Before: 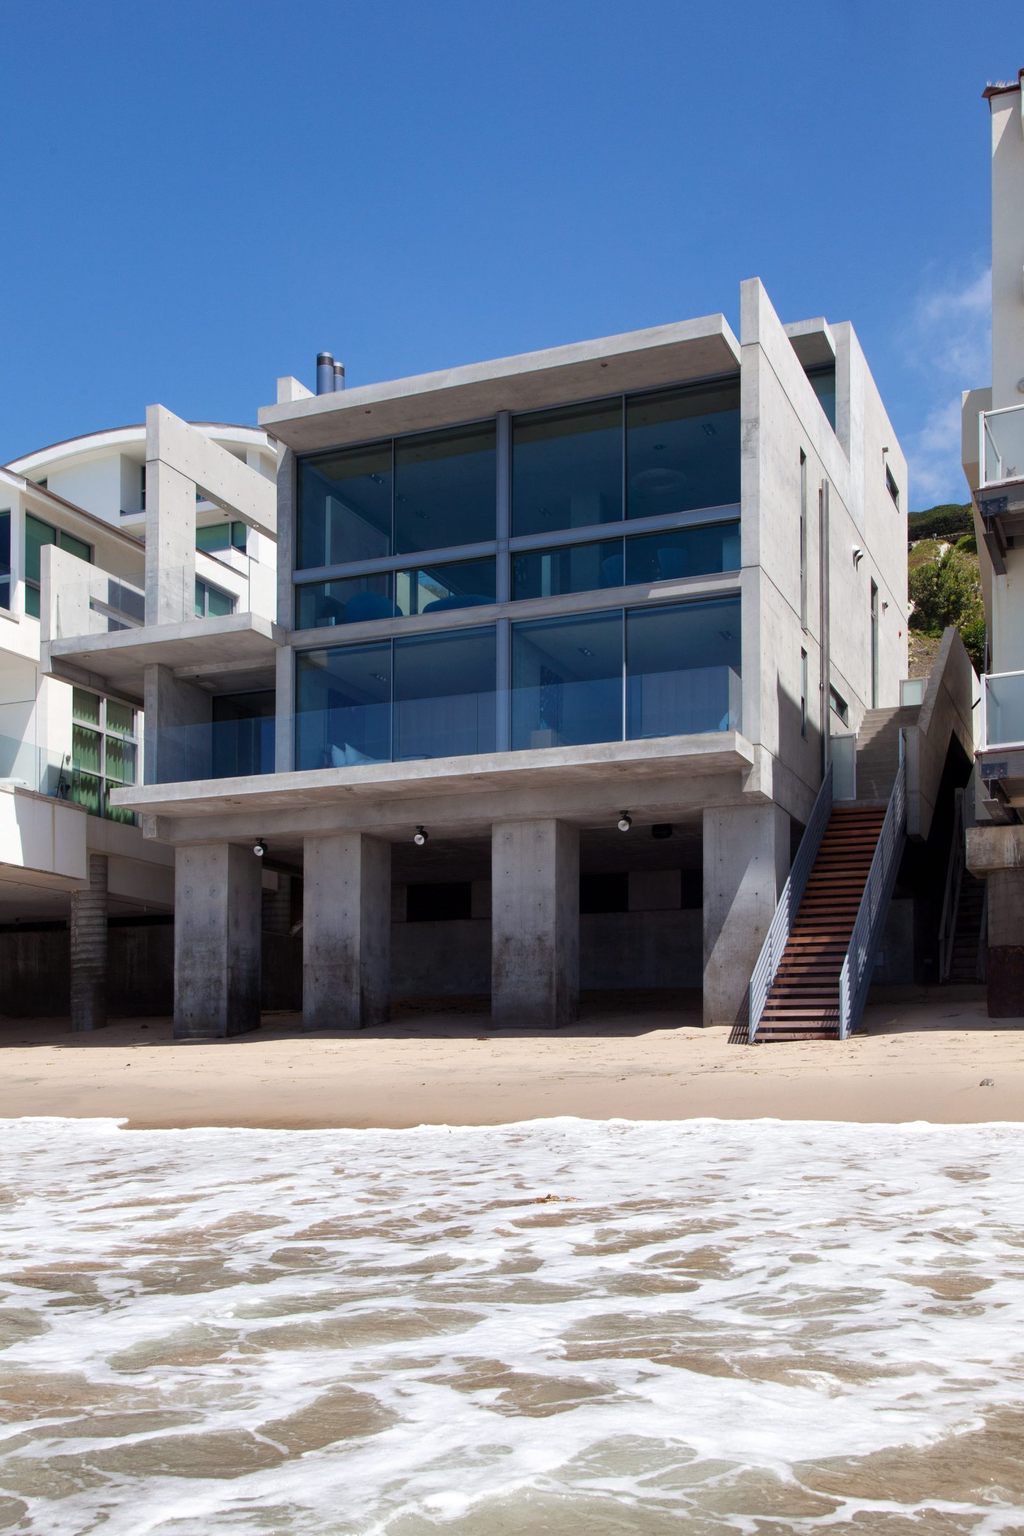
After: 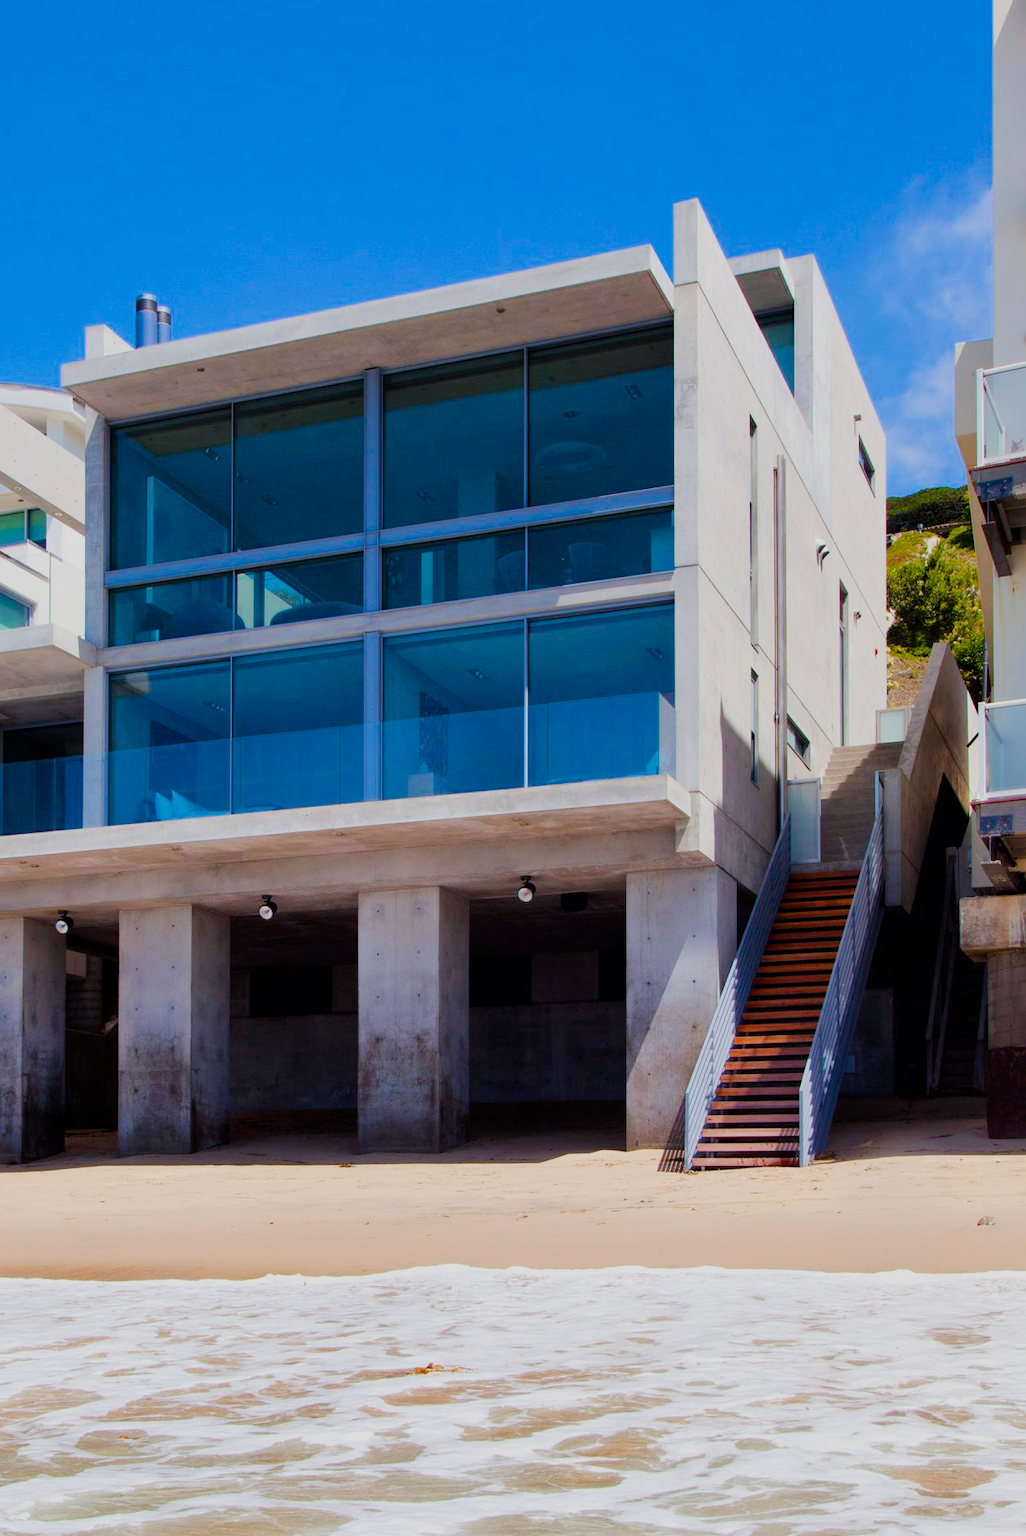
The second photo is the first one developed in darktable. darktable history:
color balance rgb: shadows lift › luminance -10.081%, perceptual saturation grading › global saturation 24.792%, perceptual saturation grading › highlights -50.836%, perceptual saturation grading › mid-tones 19.418%, perceptual saturation grading › shadows 61.979%, perceptual brilliance grading › highlights 6.16%, perceptual brilliance grading › mid-tones 16.852%, perceptual brilliance grading › shadows -5.542%, global vibrance 42.173%
crop and rotate: left 20.514%, top 7.88%, right 0.497%, bottom 13.341%
filmic rgb: black relative exposure -7.65 EV, white relative exposure 4.56 EV, threshold 5.97 EV, hardness 3.61, color science v6 (2022), iterations of high-quality reconstruction 0, enable highlight reconstruction true
tone equalizer: -8 EV 0.998 EV, -7 EV 1.02 EV, -6 EV 1.02 EV, -5 EV 0.962 EV, -4 EV 0.996 EV, -3 EV 0.745 EV, -2 EV 0.502 EV, -1 EV 0.243 EV, smoothing diameter 25%, edges refinement/feathering 14.34, preserve details guided filter
